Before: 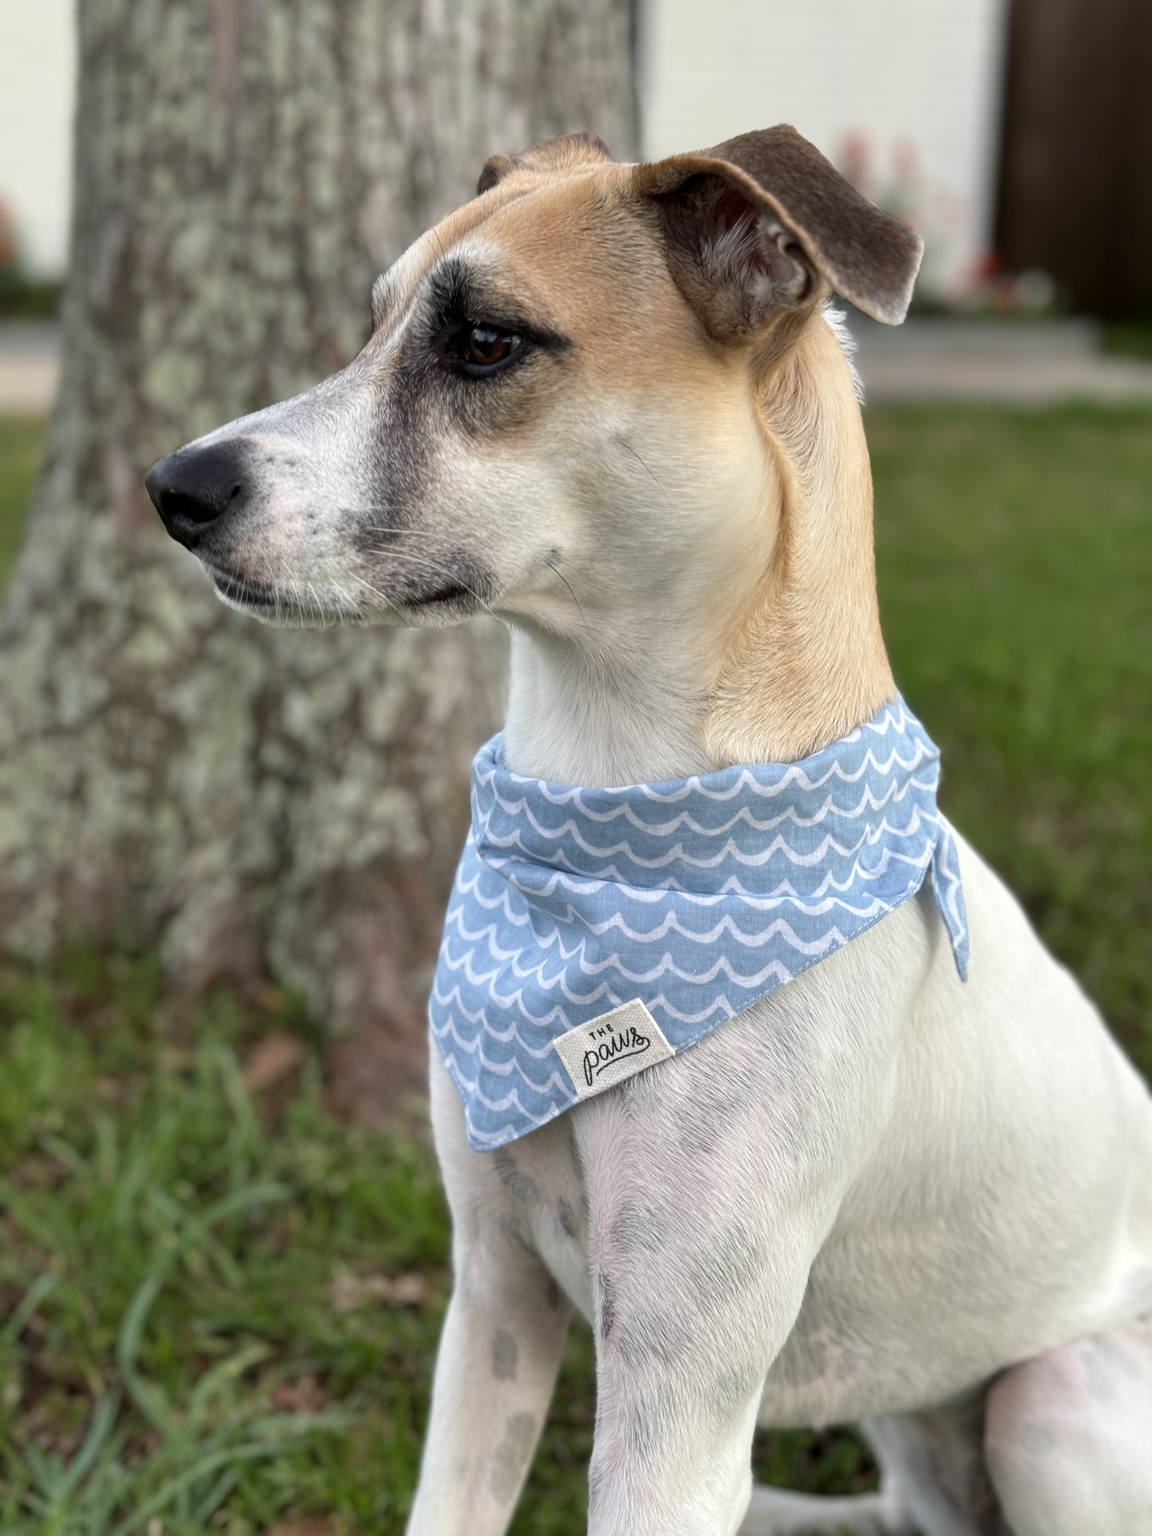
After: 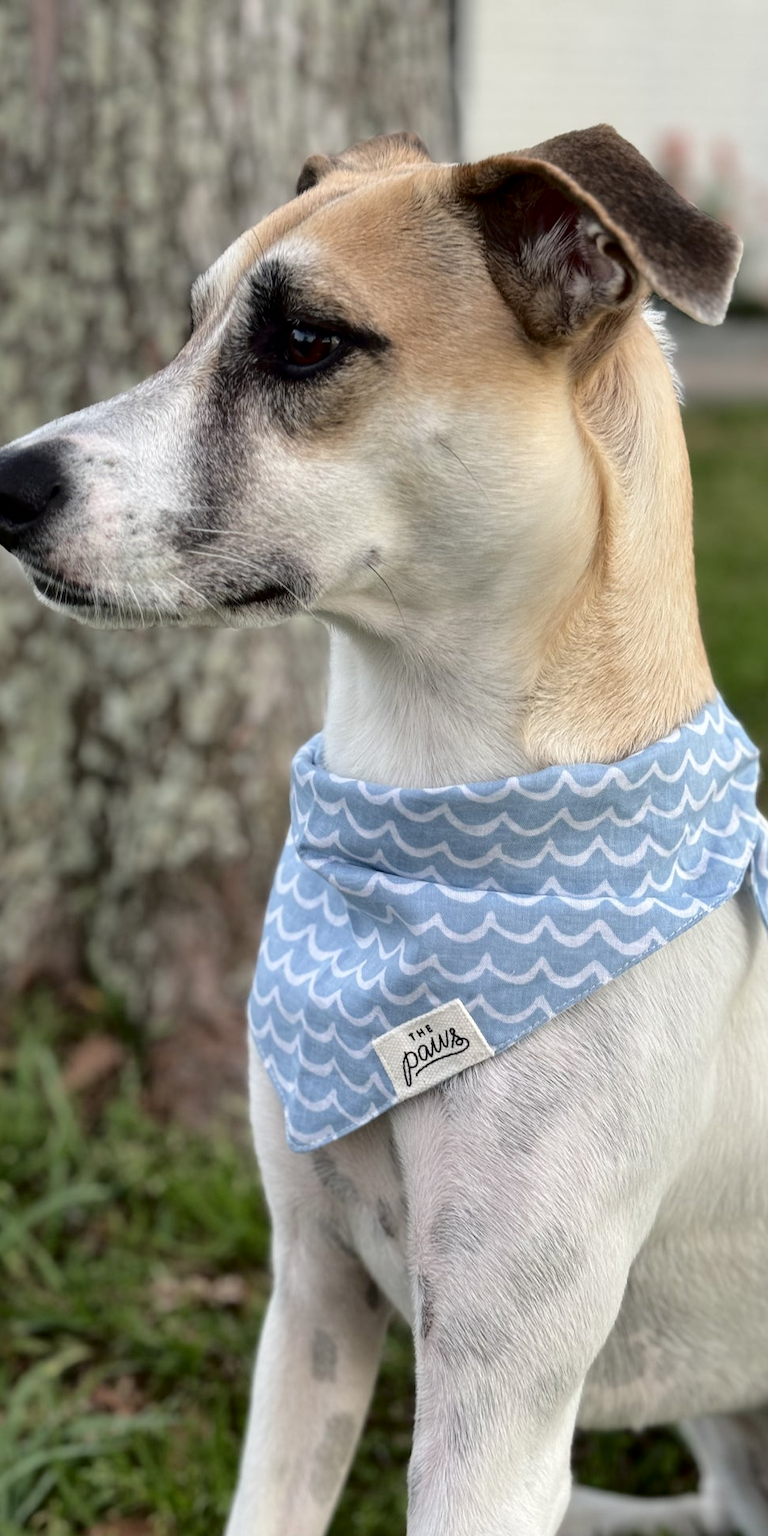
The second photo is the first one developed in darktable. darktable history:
fill light: exposure -2 EV, width 8.6
crop and rotate: left 15.754%, right 17.579%
